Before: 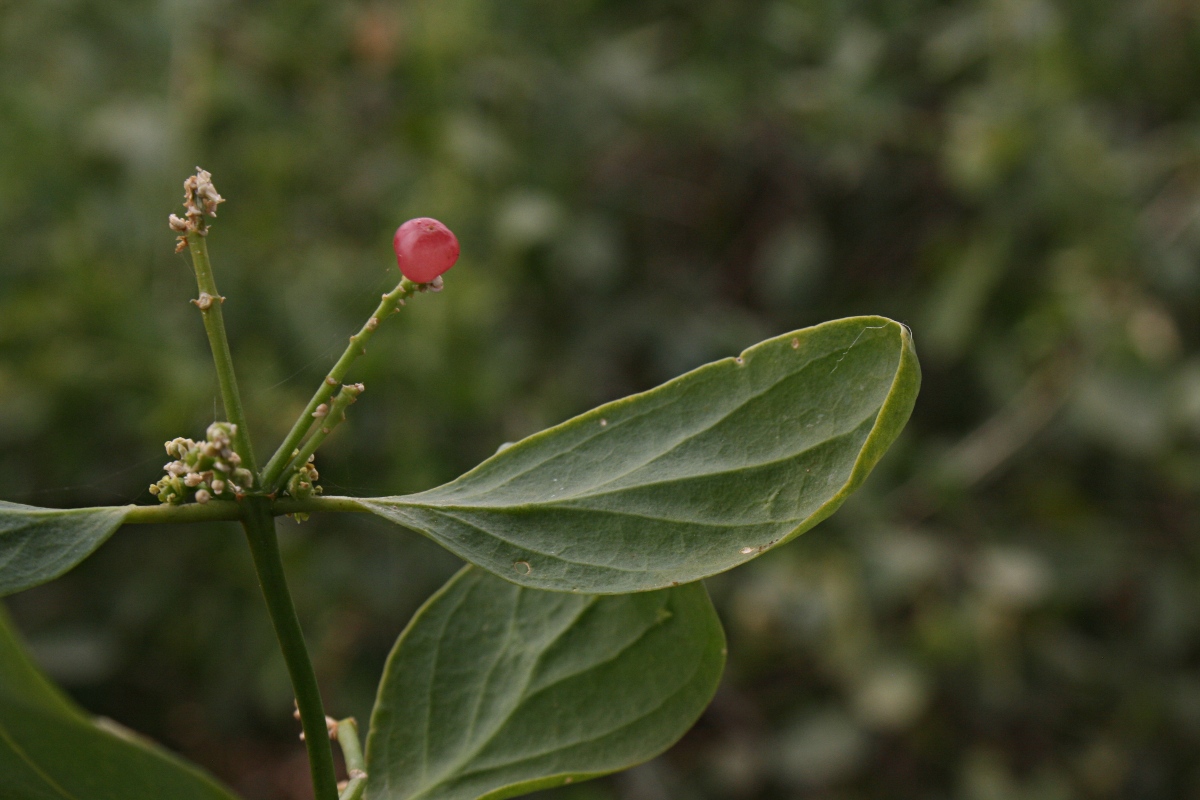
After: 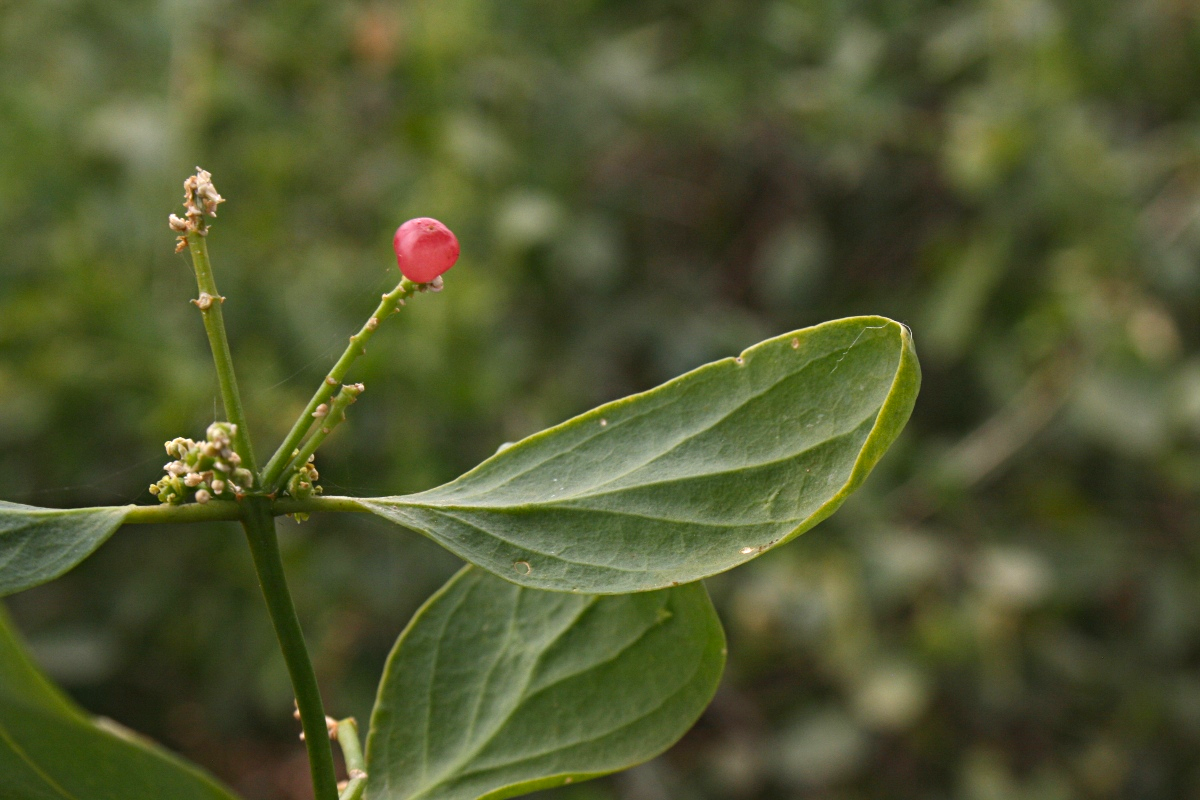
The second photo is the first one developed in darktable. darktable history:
exposure: black level correction 0, exposure 0.7 EV, compensate exposure bias true, compensate highlight preservation false
color balance rgb: perceptual saturation grading › global saturation 10%
